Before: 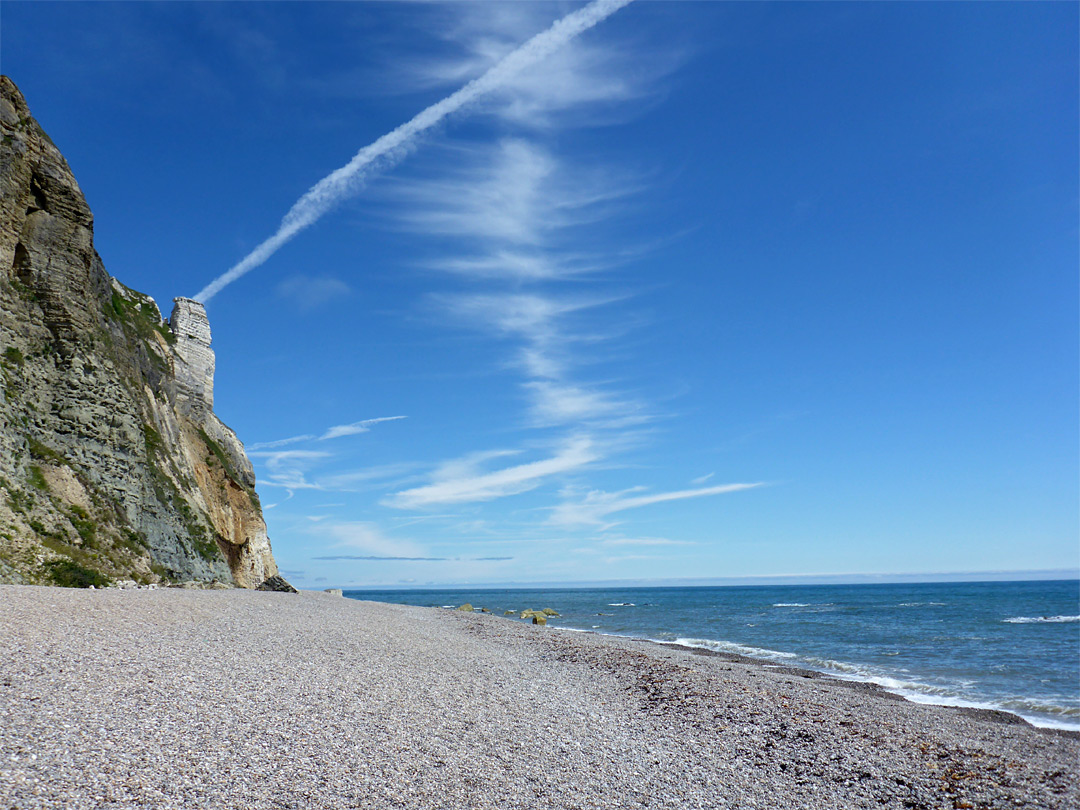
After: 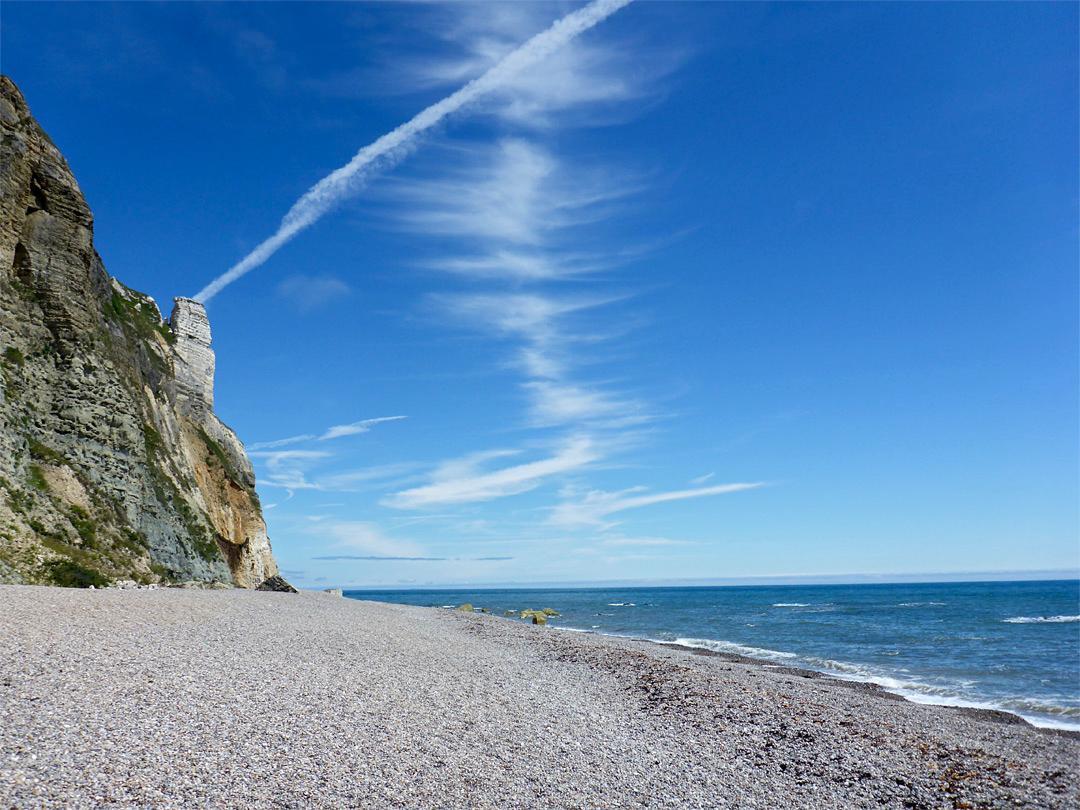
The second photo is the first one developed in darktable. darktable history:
tone curve: curves: ch0 [(0, 0) (0.265, 0.253) (0.732, 0.751) (1, 1)], preserve colors none
